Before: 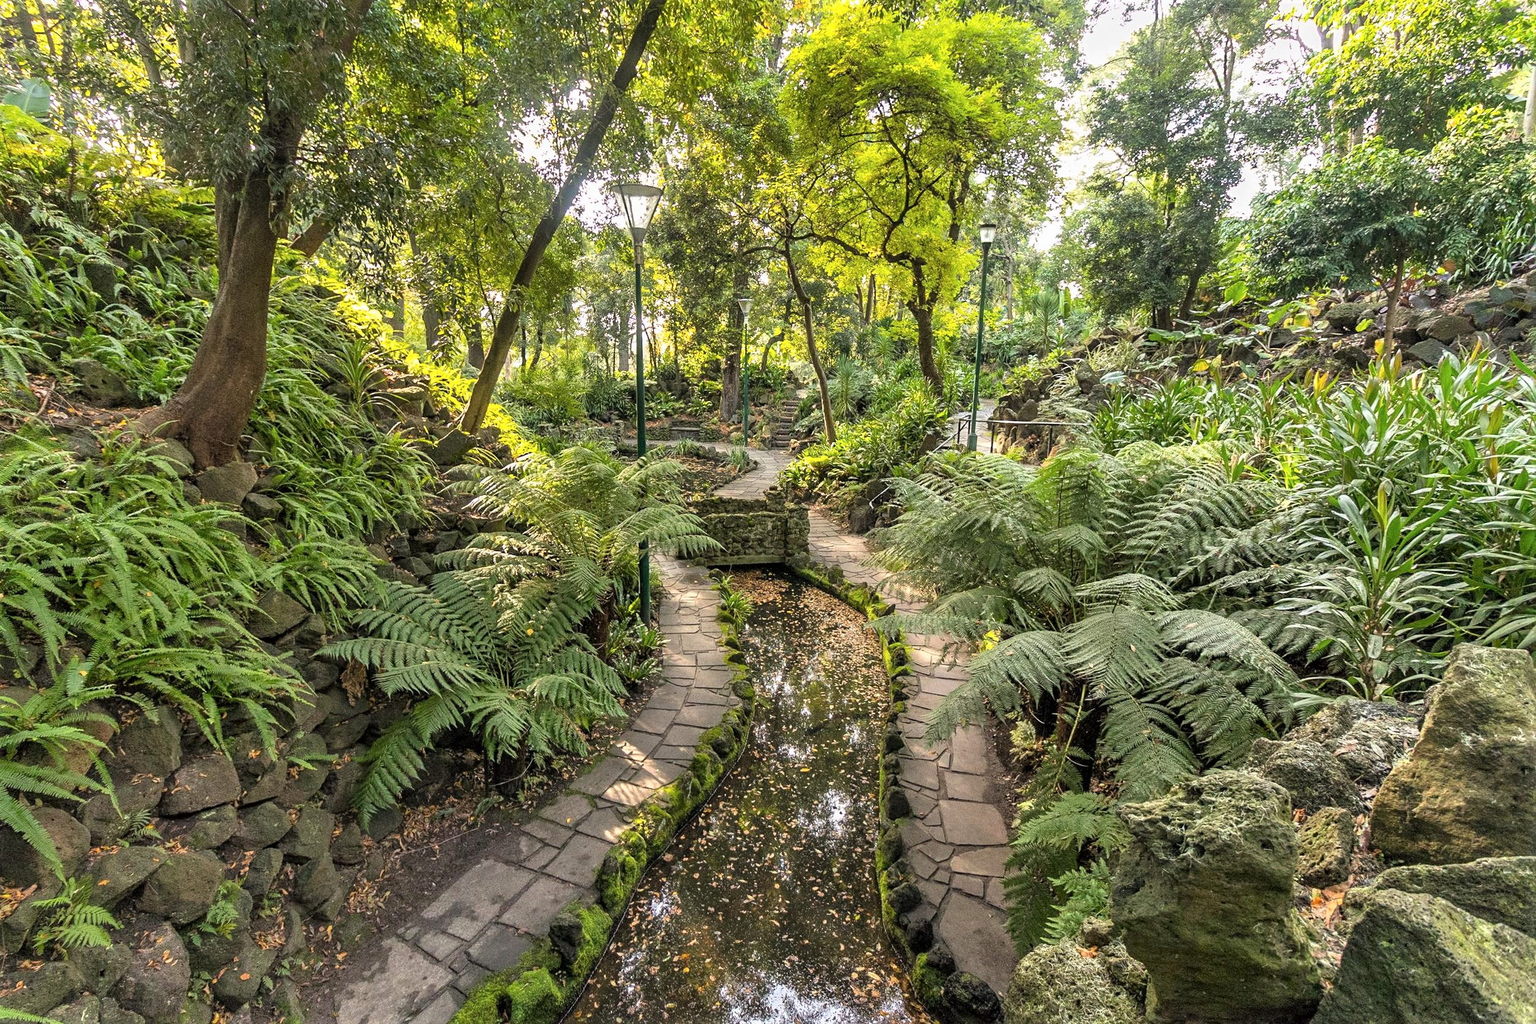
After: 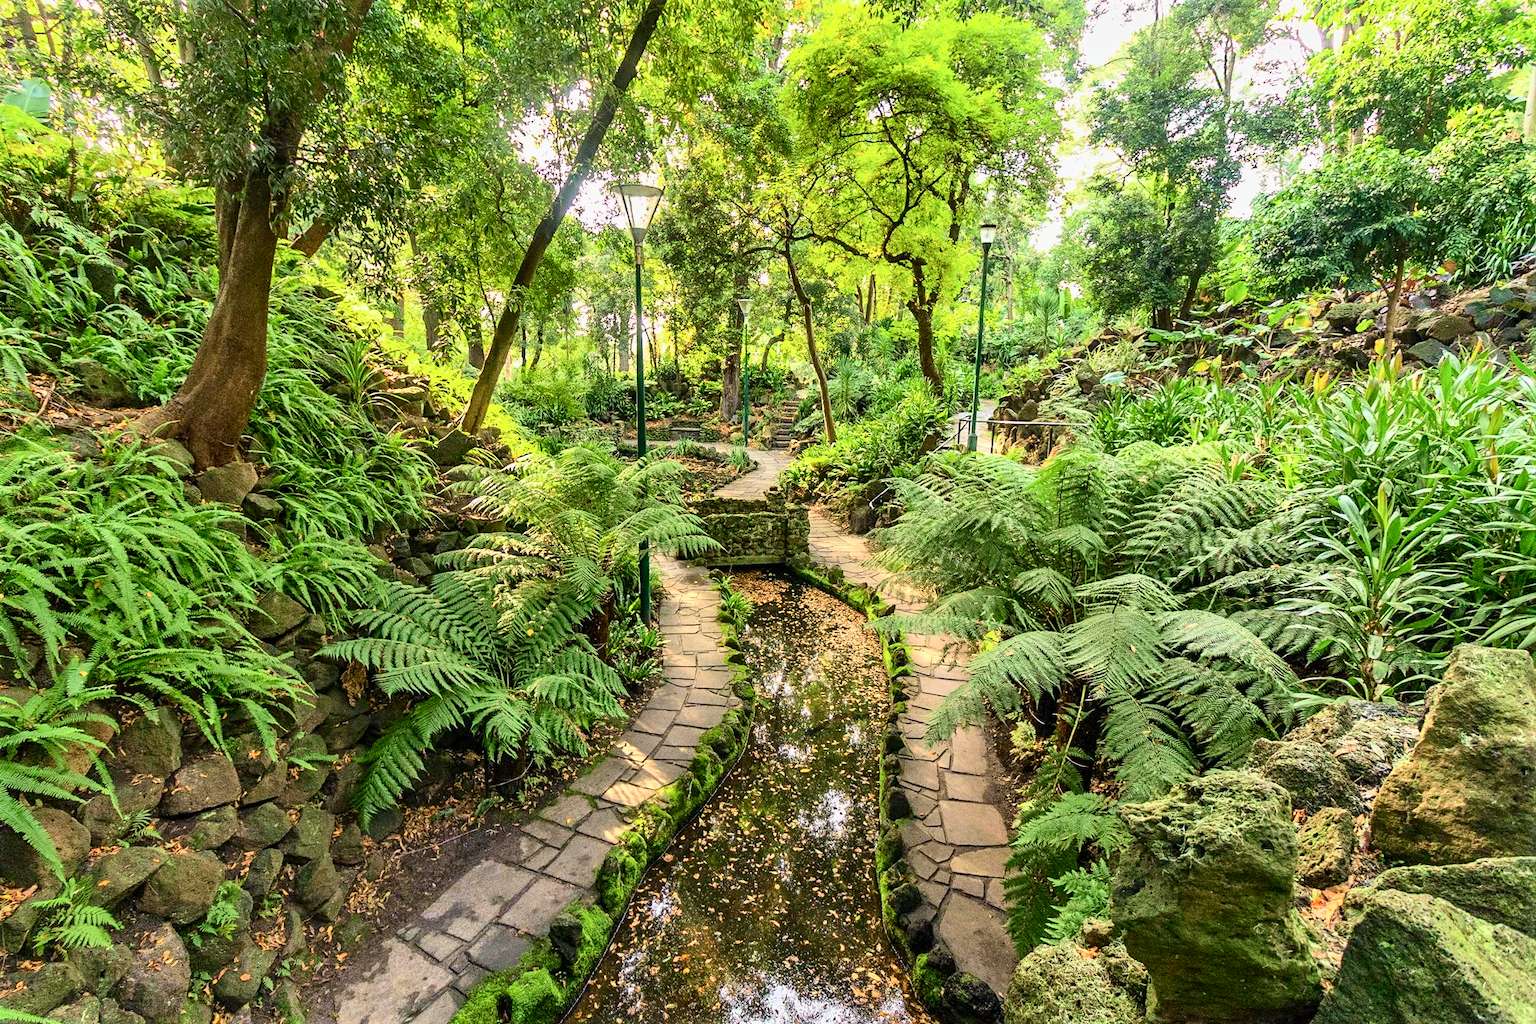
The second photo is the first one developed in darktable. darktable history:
tone equalizer: on, module defaults
tone curve: curves: ch0 [(0, 0.003) (0.044, 0.032) (0.12, 0.089) (0.197, 0.168) (0.281, 0.273) (0.468, 0.548) (0.588, 0.71) (0.701, 0.815) (0.86, 0.922) (1, 0.982)]; ch1 [(0, 0) (0.247, 0.215) (0.433, 0.382) (0.466, 0.426) (0.493, 0.481) (0.501, 0.5) (0.517, 0.524) (0.557, 0.582) (0.598, 0.651) (0.671, 0.735) (0.796, 0.85) (1, 1)]; ch2 [(0, 0) (0.249, 0.216) (0.357, 0.317) (0.448, 0.432) (0.478, 0.492) (0.498, 0.499) (0.517, 0.53) (0.537, 0.57) (0.569, 0.623) (0.61, 0.663) (0.706, 0.75) (0.808, 0.809) (0.991, 0.968)], color space Lab, independent channels, preserve colors none
